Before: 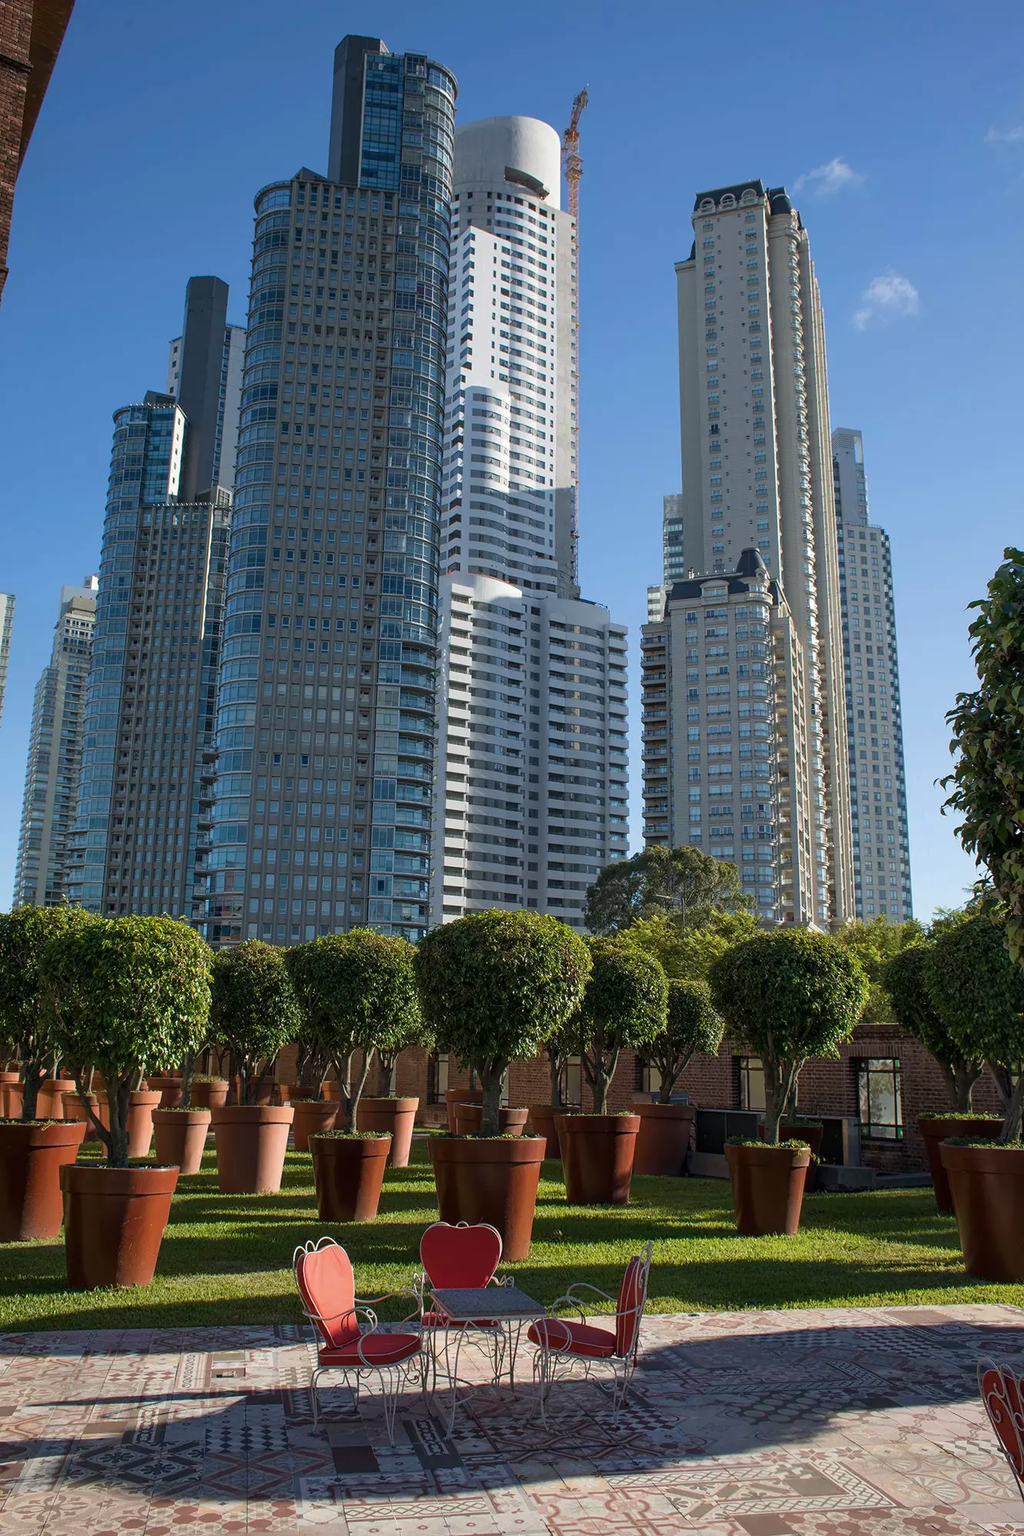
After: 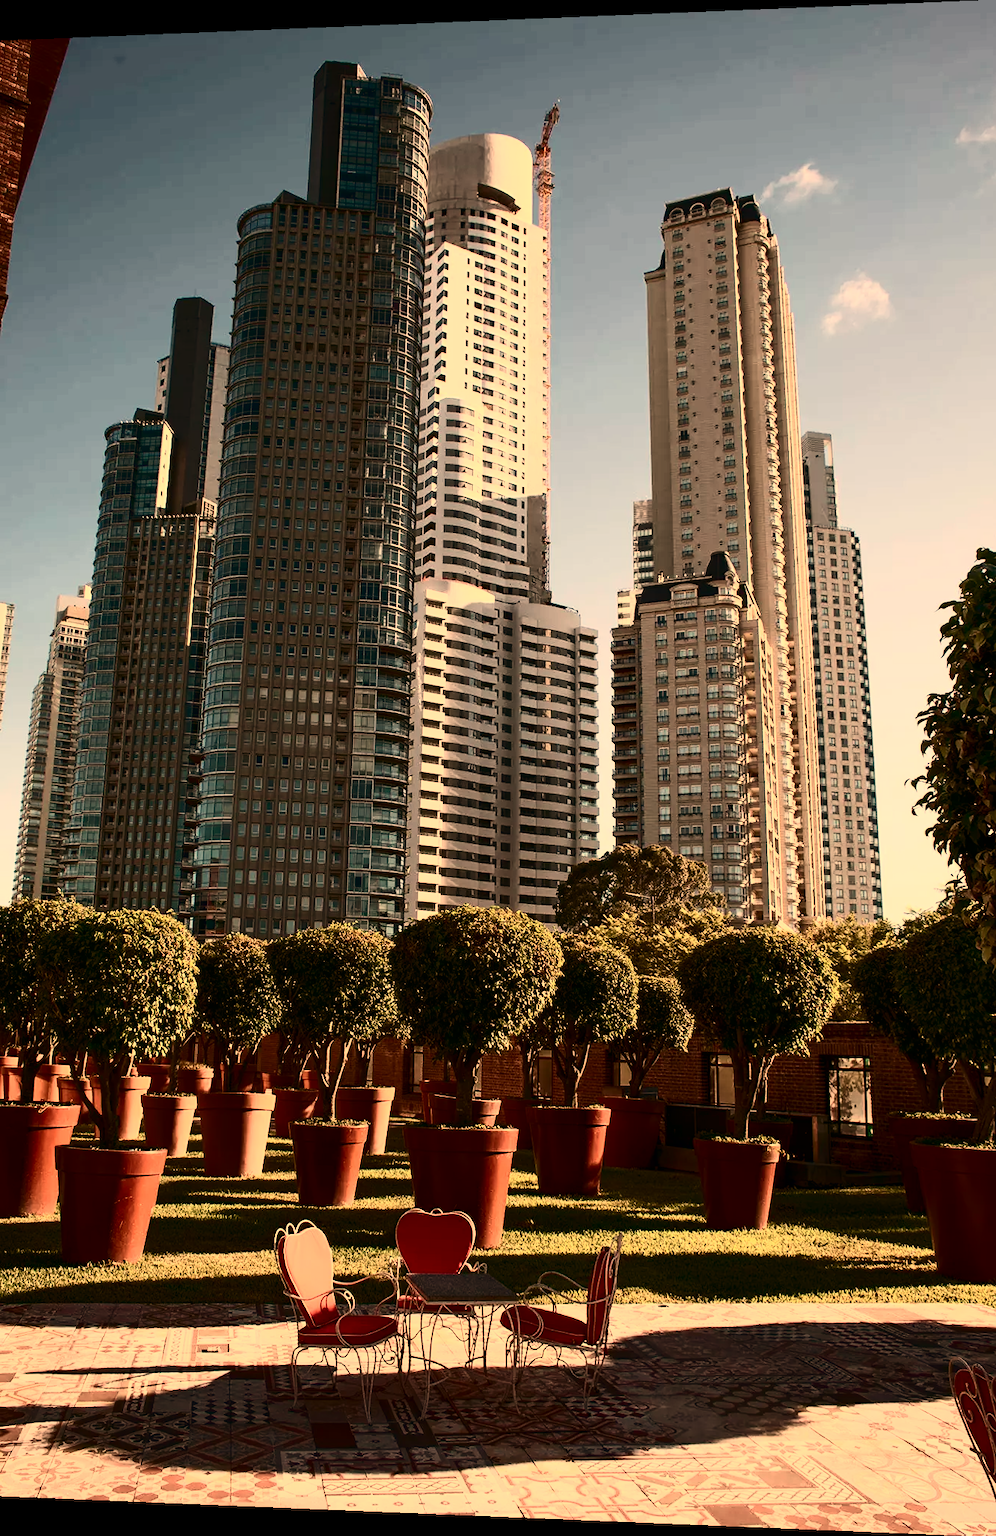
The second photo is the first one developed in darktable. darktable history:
white balance: red 1.467, blue 0.684
rotate and perspective: lens shift (horizontal) -0.055, automatic cropping off
contrast brightness saturation: contrast 0.5, saturation -0.1
